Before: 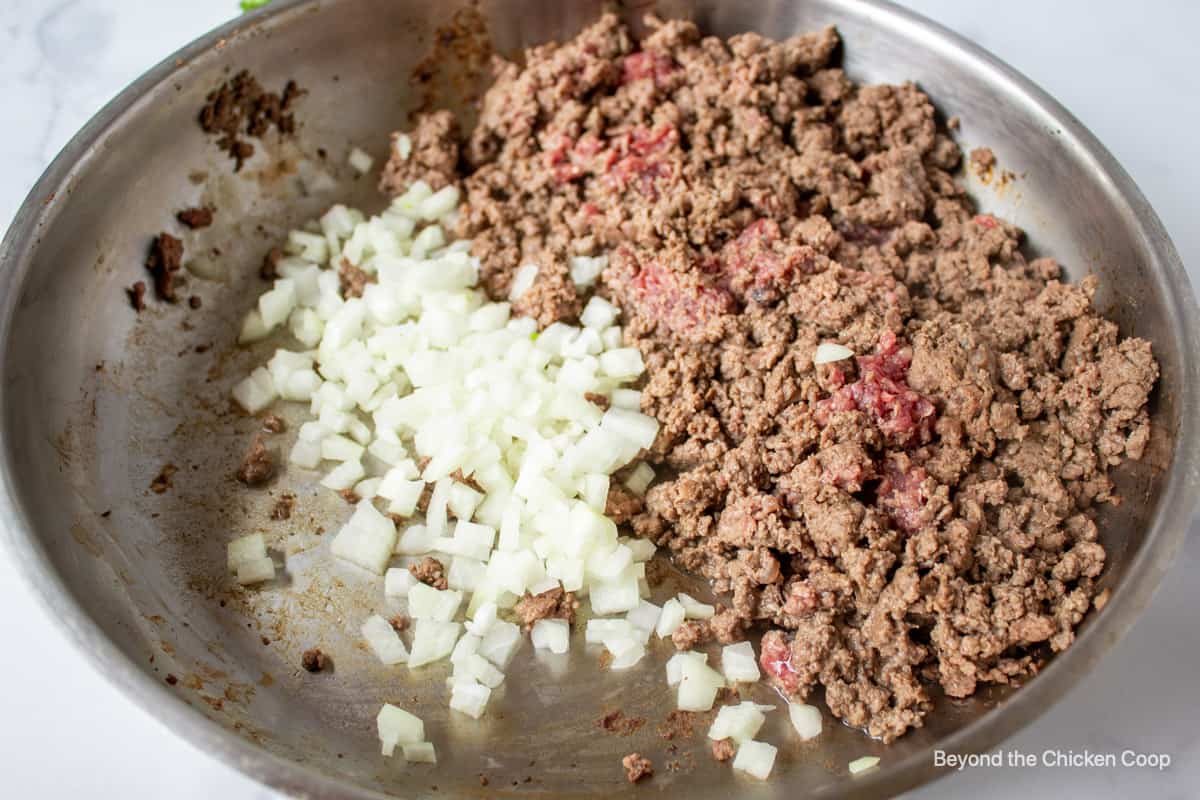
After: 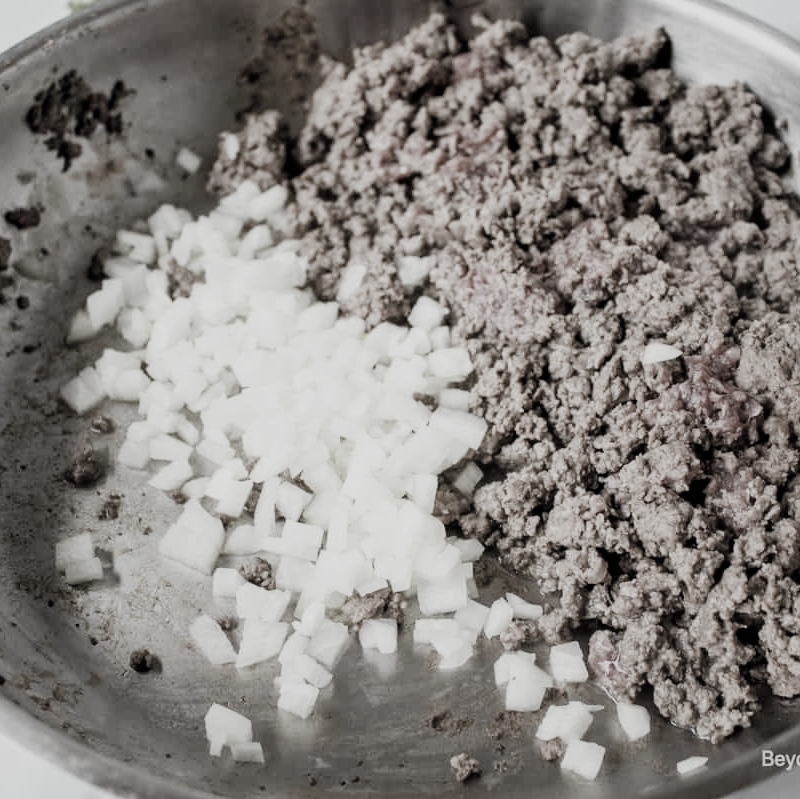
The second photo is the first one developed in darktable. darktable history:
color correction: highlights b* 0.066, saturation 0.156
color balance rgb: global offset › luminance 0.248%, perceptual saturation grading › global saturation -0.078%, perceptual saturation grading › highlights -18.107%, perceptual saturation grading › mid-tones 33.546%, perceptual saturation grading › shadows 50.364%, perceptual brilliance grading › highlights 10.598%, perceptual brilliance grading › shadows -11.504%
crop and rotate: left 14.35%, right 18.948%
filmic rgb: black relative exposure -7.3 EV, white relative exposure 5.06 EV, hardness 3.2, iterations of high-quality reconstruction 0
